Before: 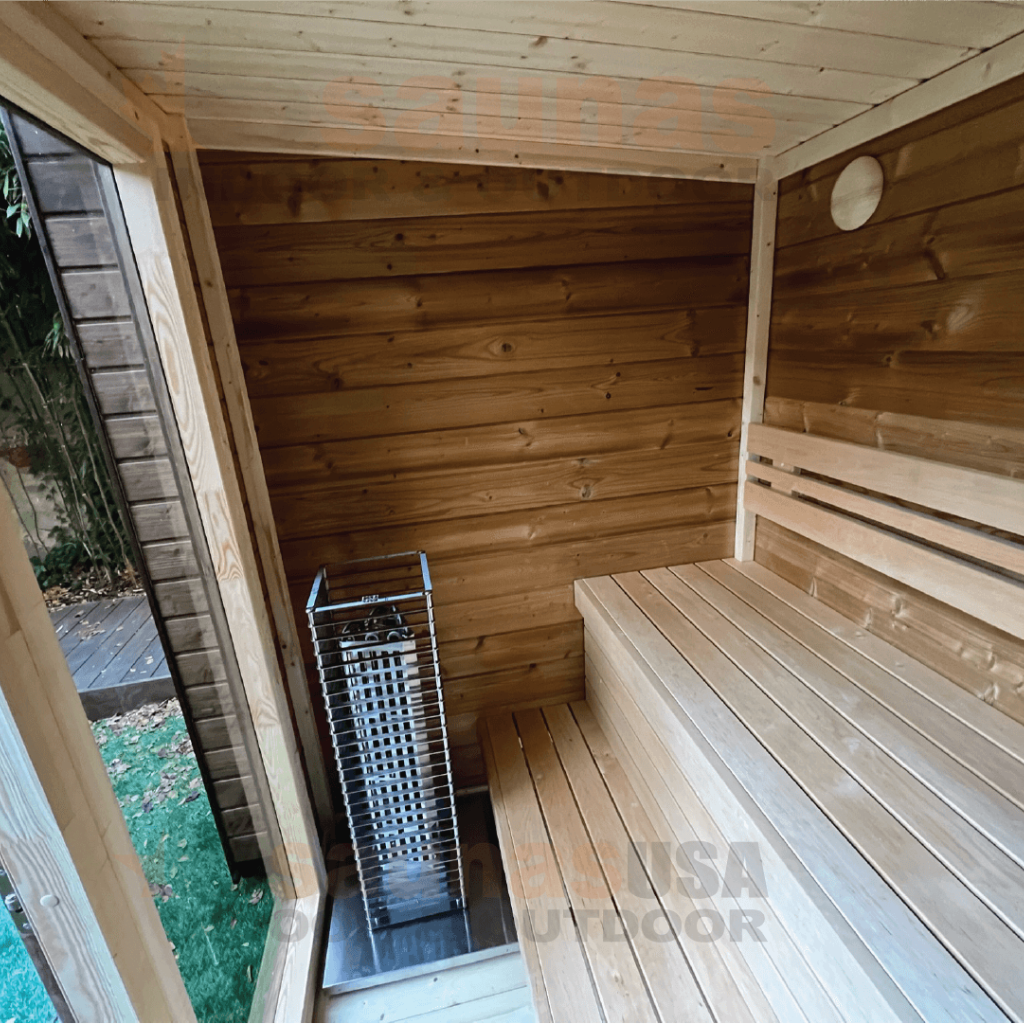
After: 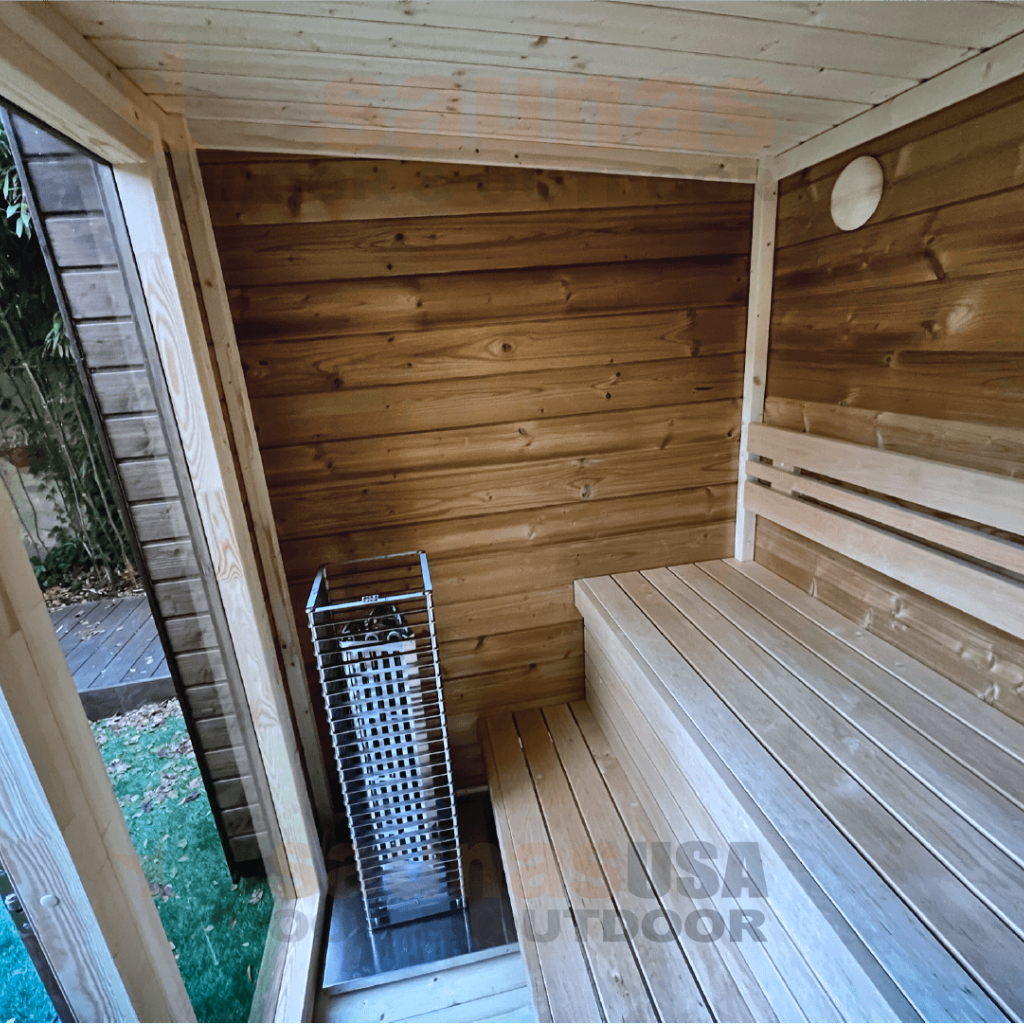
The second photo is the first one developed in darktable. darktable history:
white balance: red 0.931, blue 1.11
shadows and highlights: shadows 75, highlights -60.85, soften with gaussian
